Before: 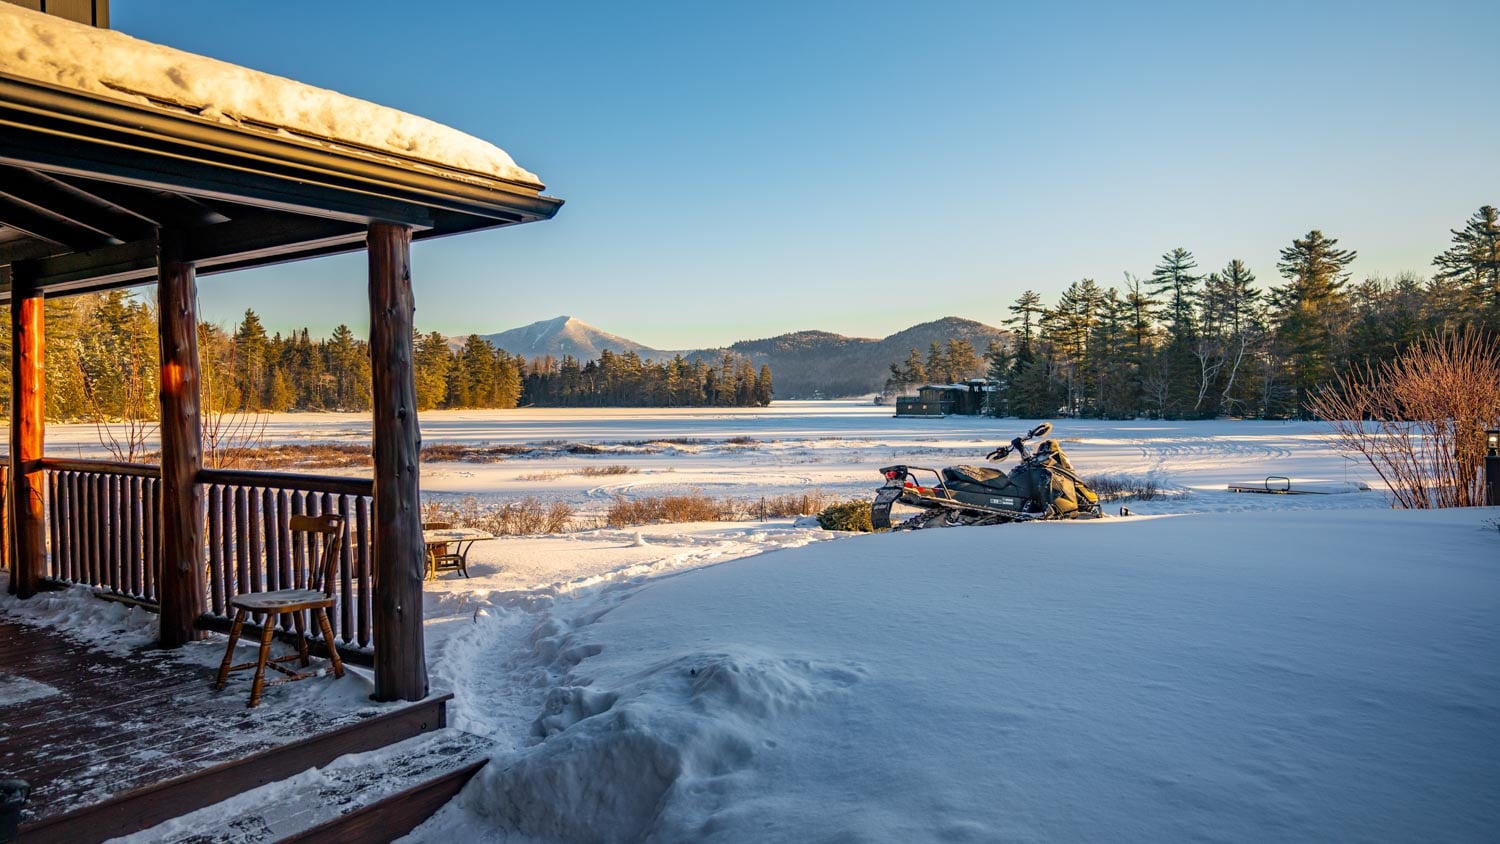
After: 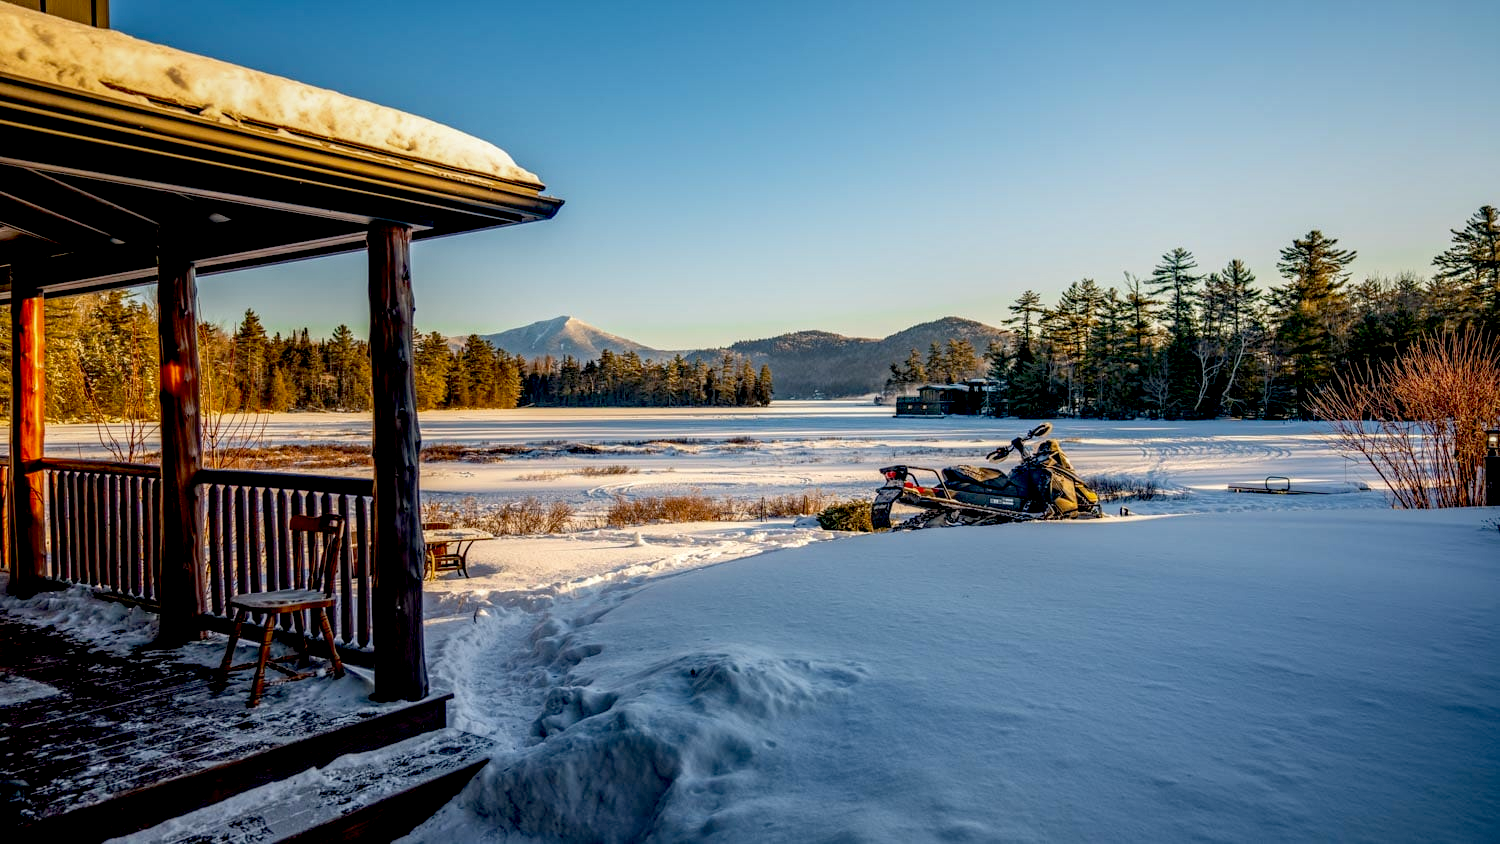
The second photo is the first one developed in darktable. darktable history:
local contrast: on, module defaults
exposure: black level correction 0.027, exposure -0.075 EV, compensate highlight preservation false
